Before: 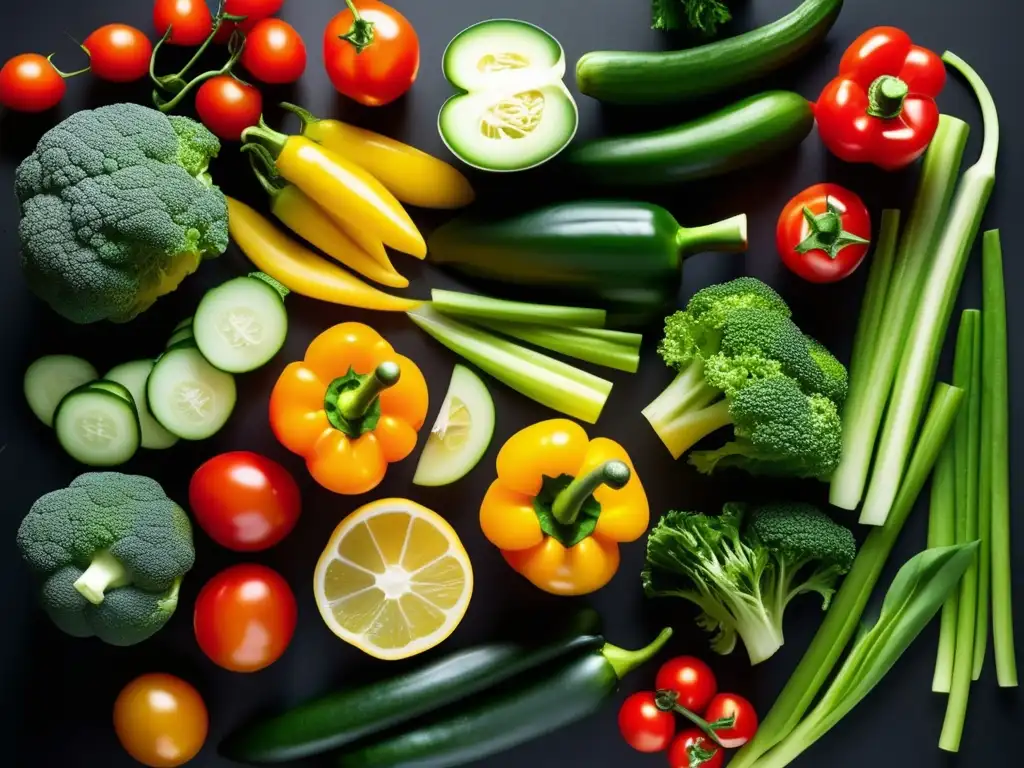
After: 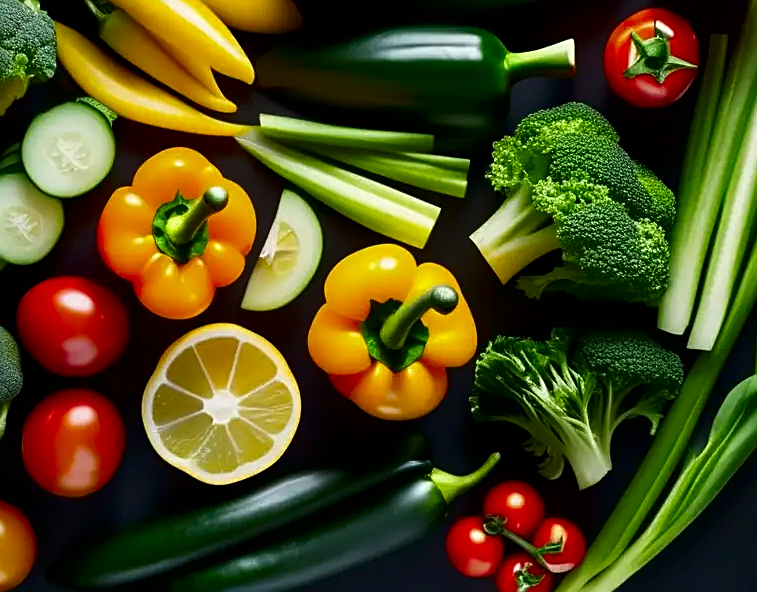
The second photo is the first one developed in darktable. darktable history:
contrast brightness saturation: brightness -0.2, saturation 0.08
crop: left 16.871%, top 22.857%, right 9.116%
sharpen: on, module defaults
